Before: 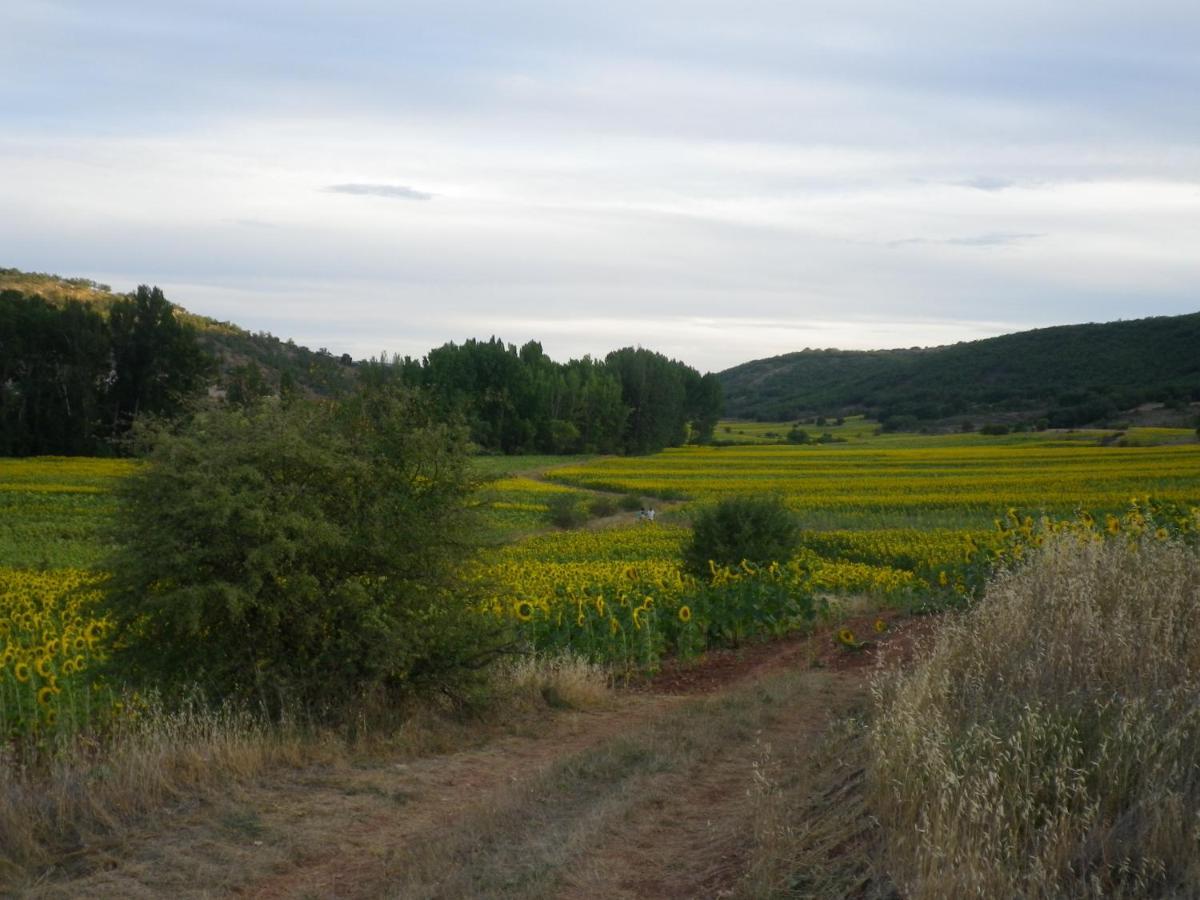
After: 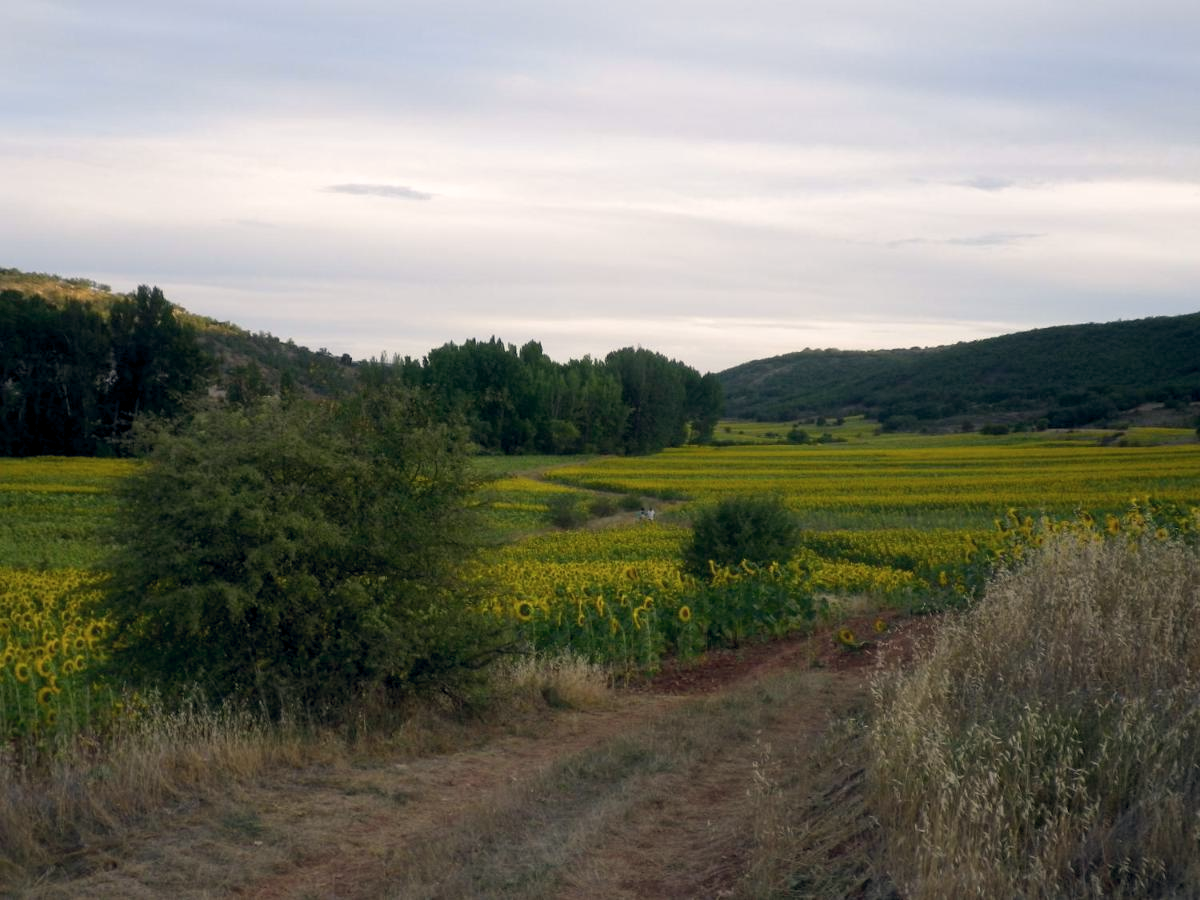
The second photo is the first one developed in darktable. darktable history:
exposure: black level correction 0.005, exposure 0.001 EV, compensate highlight preservation false
contrast brightness saturation: saturation -0.05
color balance rgb: shadows lift › hue 87.51°, highlights gain › chroma 1.62%, highlights gain › hue 55.1°, global offset › chroma 0.06%, global offset › hue 253.66°, linear chroma grading › global chroma 0.5%
